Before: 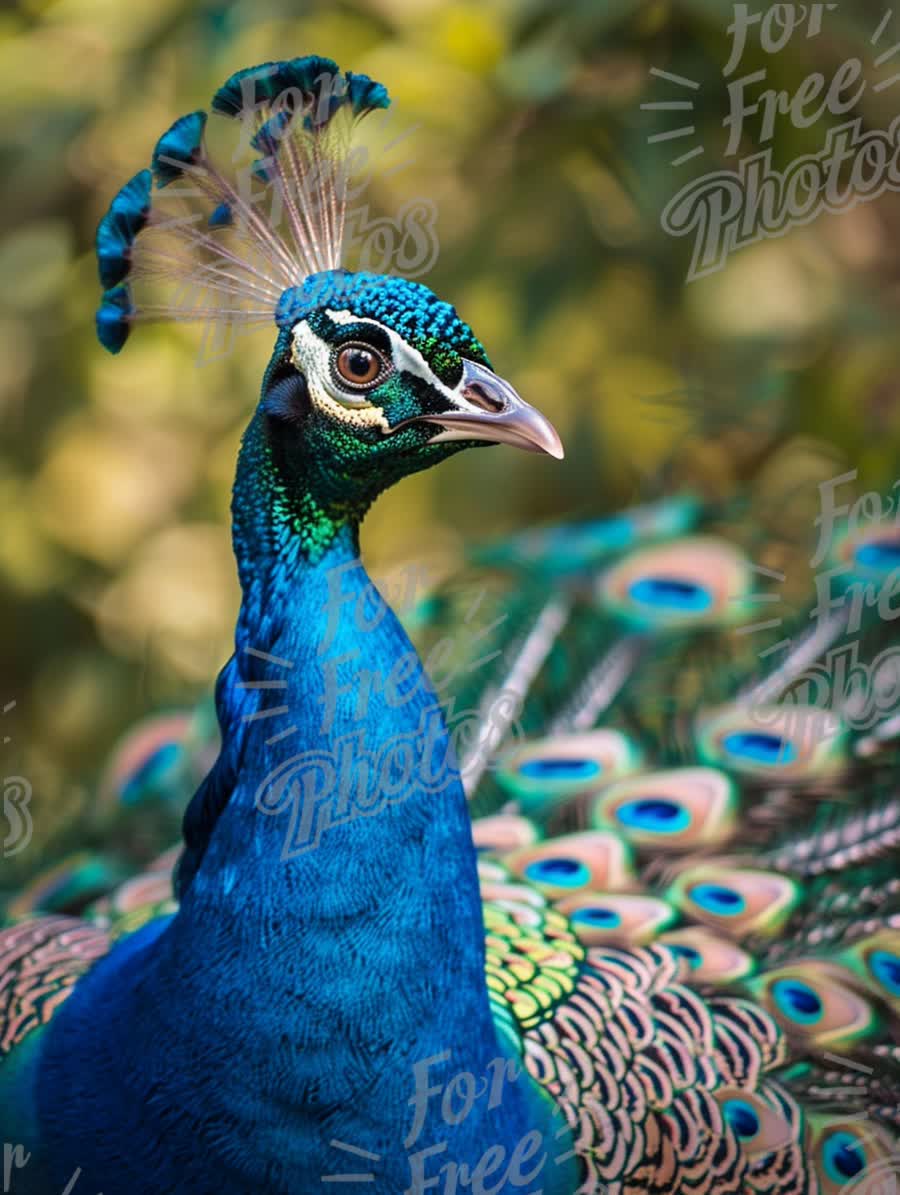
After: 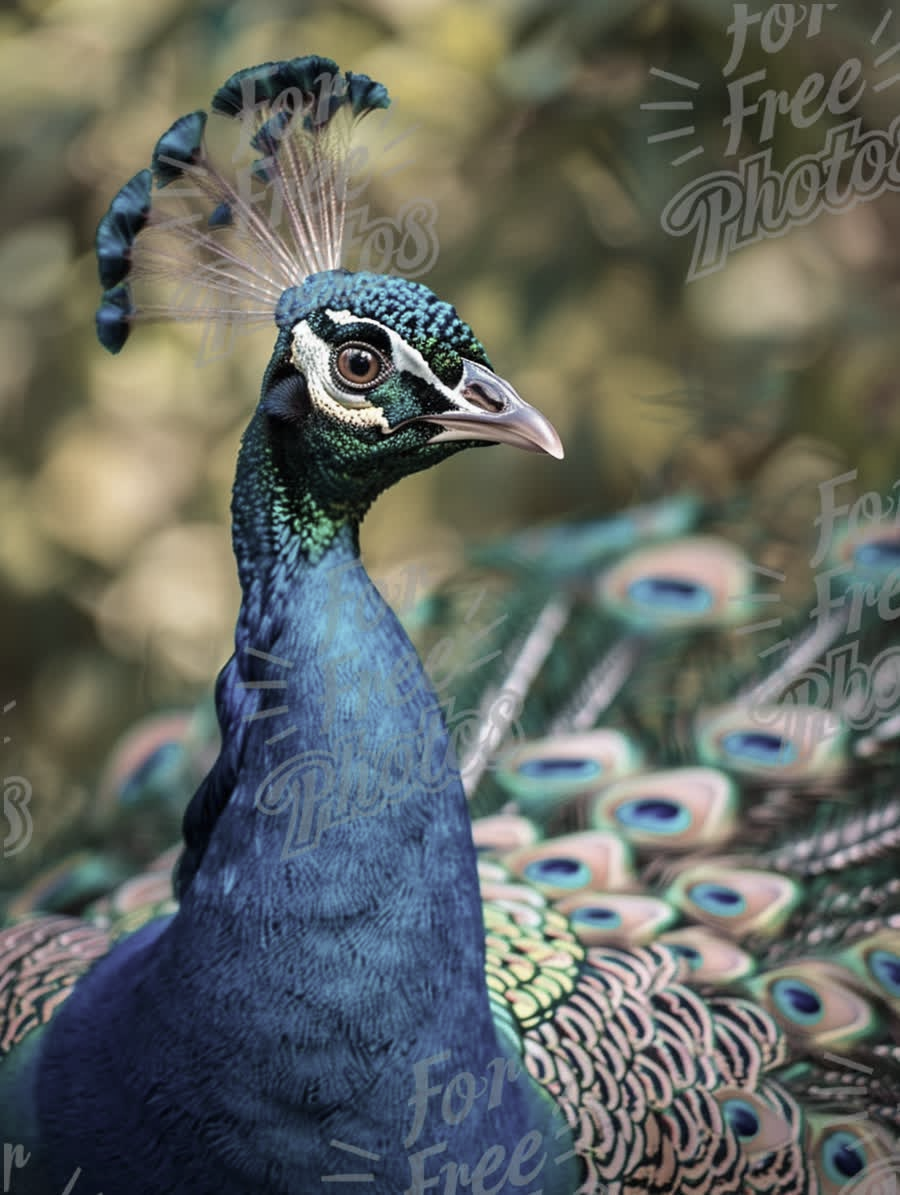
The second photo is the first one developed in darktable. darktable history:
color zones: curves: ch1 [(0, 0.292) (0.001, 0.292) (0.2, 0.264) (0.4, 0.248) (0.6, 0.248) (0.8, 0.264) (0.999, 0.292) (1, 0.292)]
